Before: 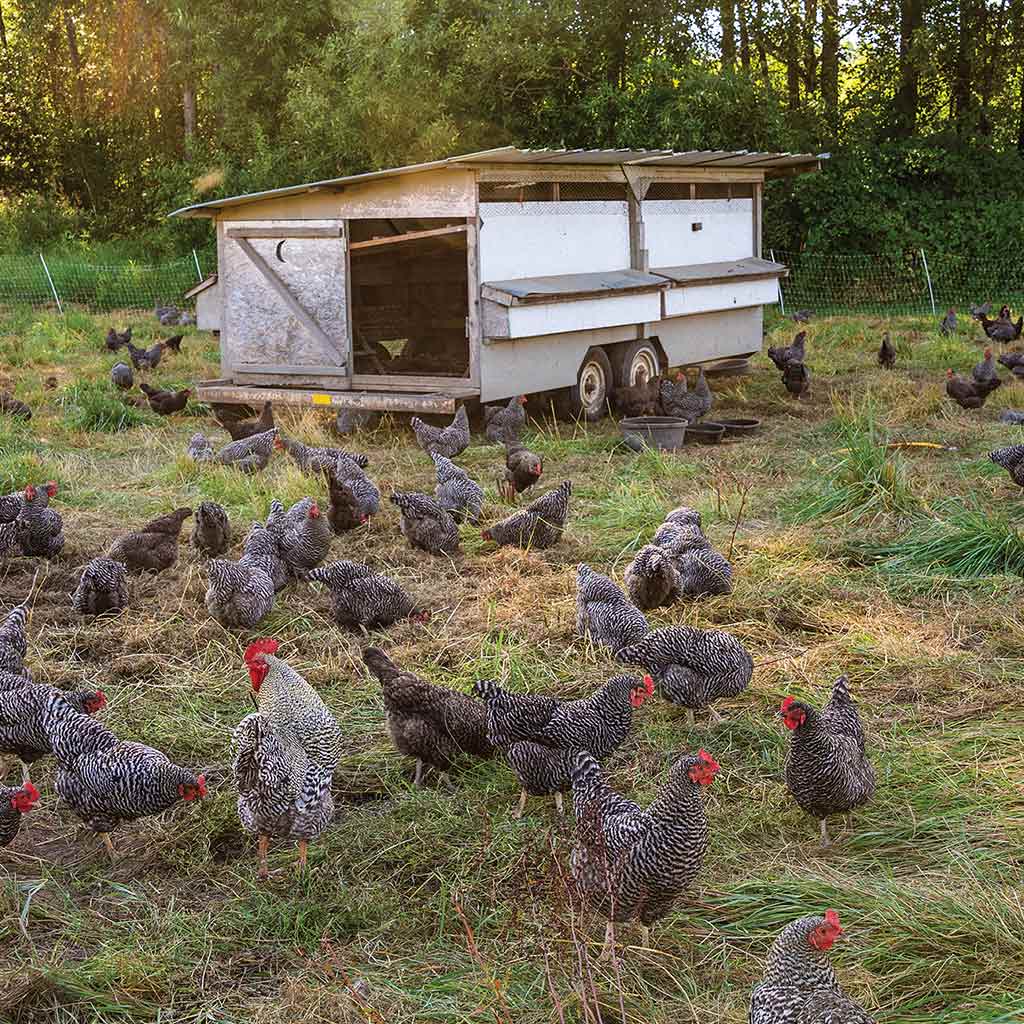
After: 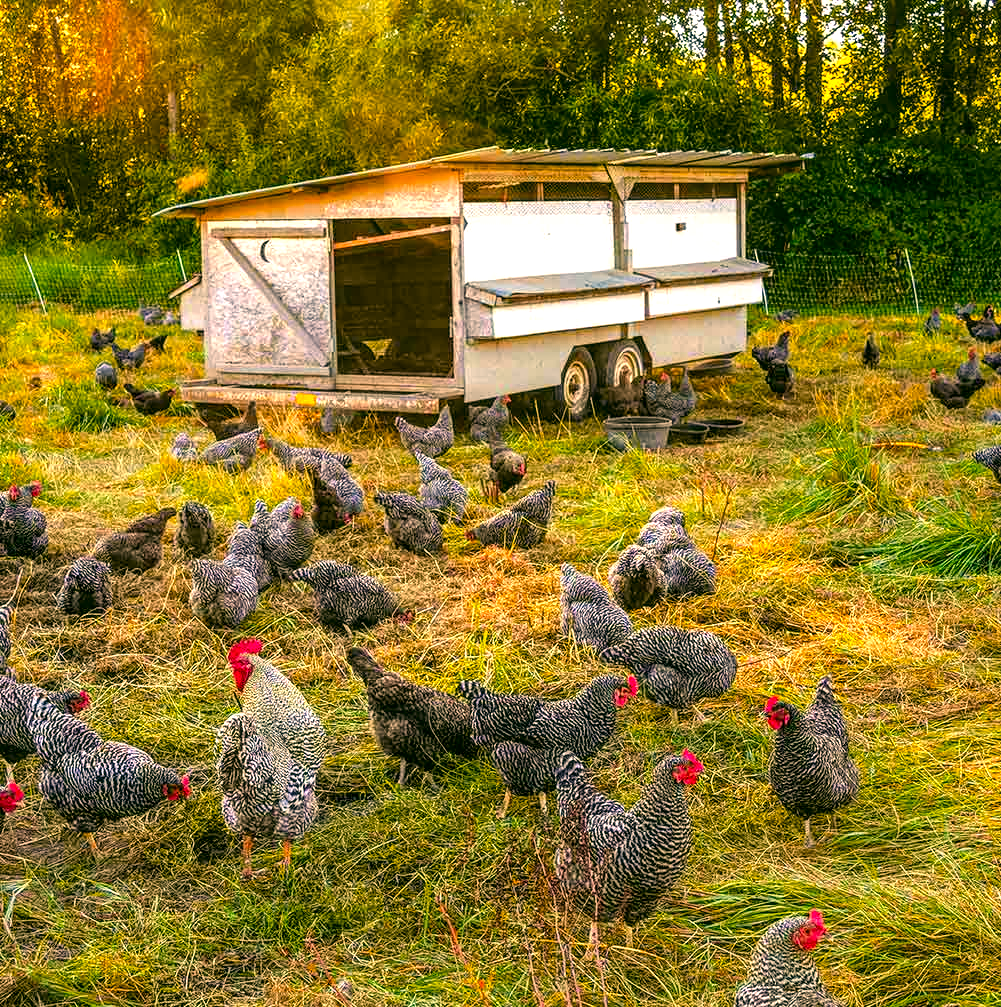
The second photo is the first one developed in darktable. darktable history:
tone equalizer: -8 EV -0.71 EV, -7 EV -0.68 EV, -6 EV -0.587 EV, -5 EV -0.424 EV, -3 EV 0.397 EV, -2 EV 0.6 EV, -1 EV 0.695 EV, +0 EV 0.764 EV, mask exposure compensation -0.496 EV
color correction: highlights a* 5.33, highlights b* 23.64, shadows a* -16.31, shadows b* 4.03
color zones: curves: ch1 [(0.235, 0.558) (0.75, 0.5)]; ch2 [(0.25, 0.462) (0.749, 0.457)]
color balance rgb: shadows lift › chroma 2.899%, shadows lift › hue 281.54°, shadows fall-off 101.206%, linear chroma grading › global chroma 9.68%, perceptual saturation grading › global saturation 19.986%, mask middle-gray fulcrum 22.215%, global vibrance 31.366%
local contrast: detail 130%
crop and rotate: left 1.62%, right 0.541%, bottom 1.638%
